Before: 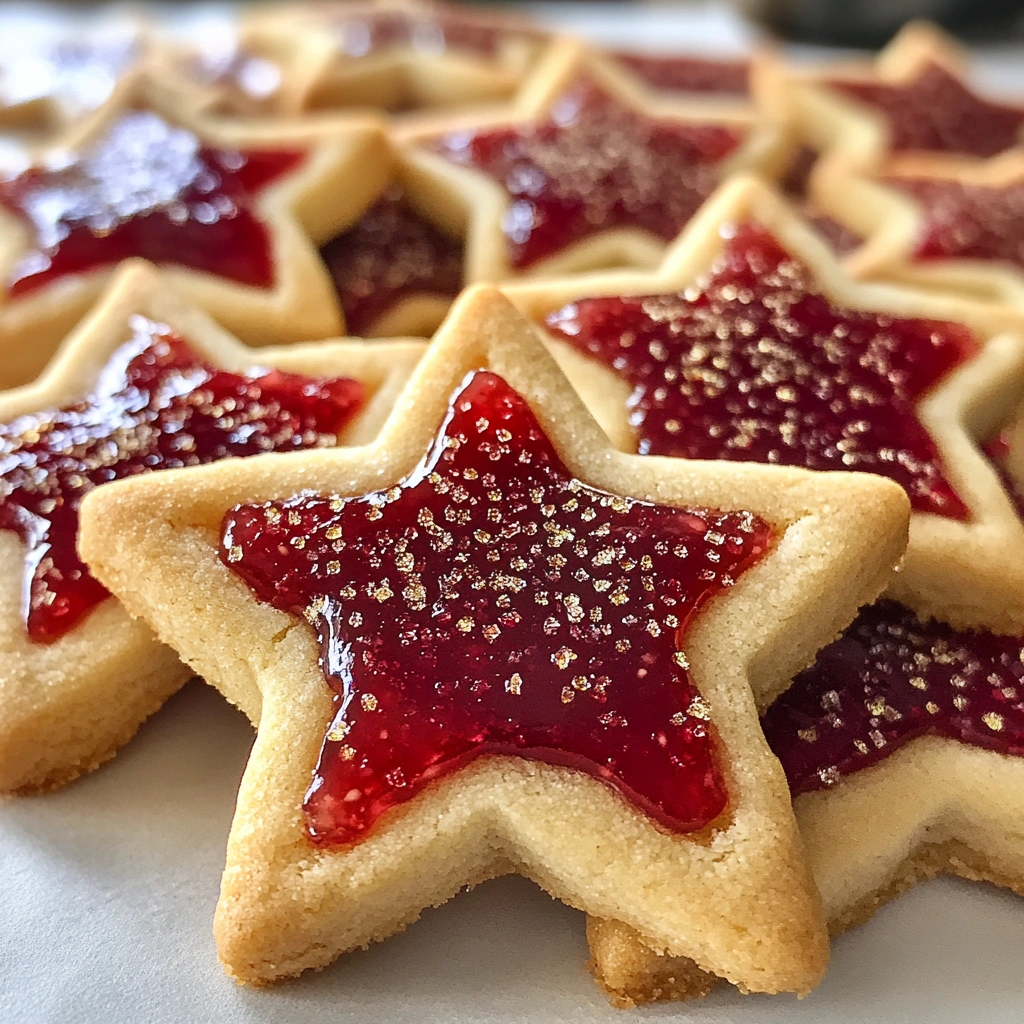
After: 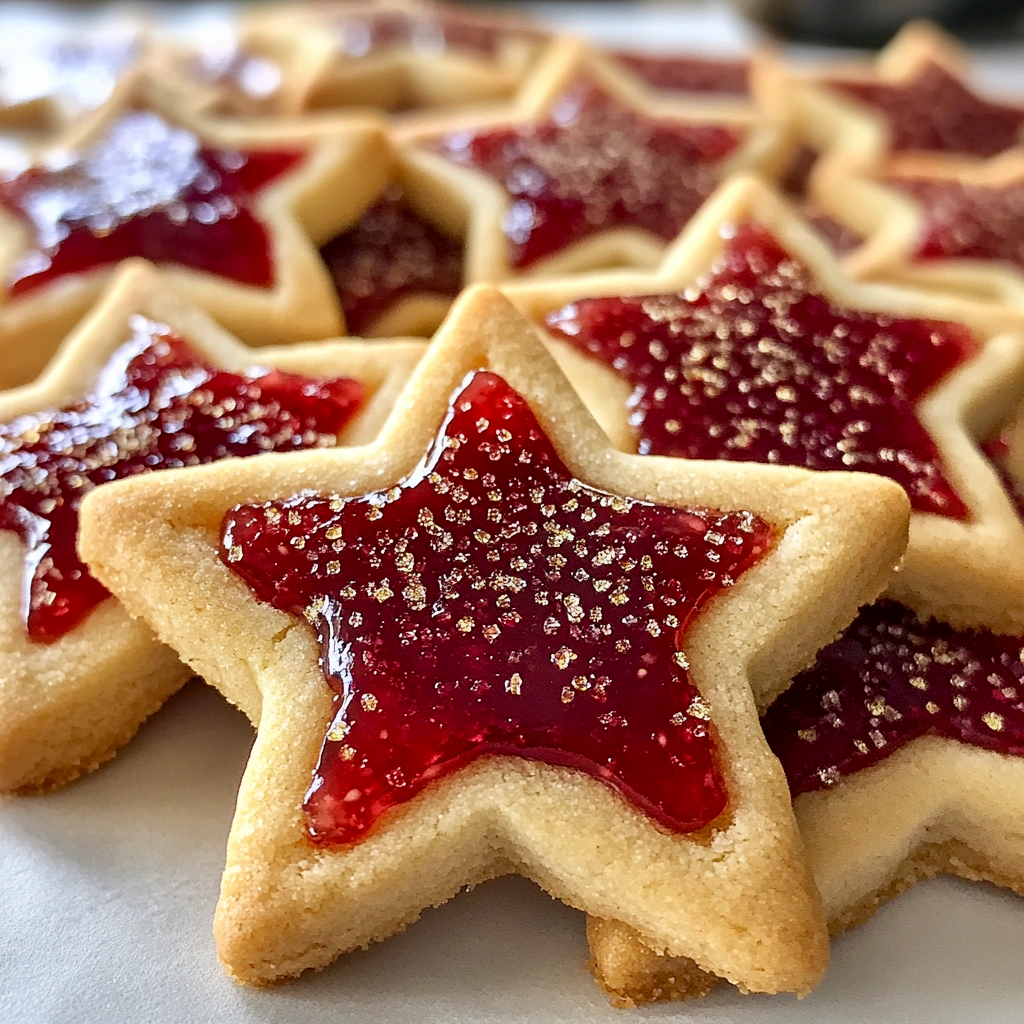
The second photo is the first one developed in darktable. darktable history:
exposure: black level correction 0.005, exposure 0.003 EV, compensate exposure bias true, compensate highlight preservation false
